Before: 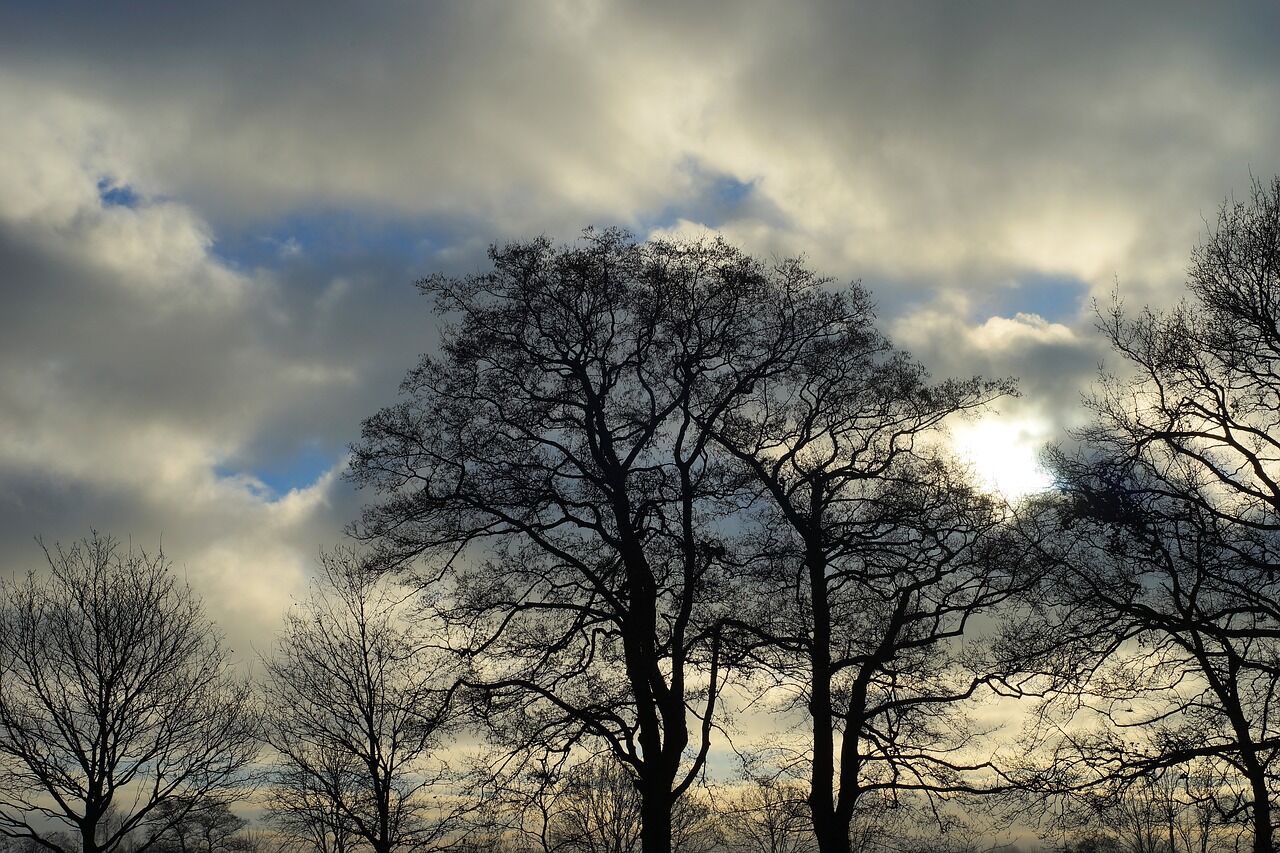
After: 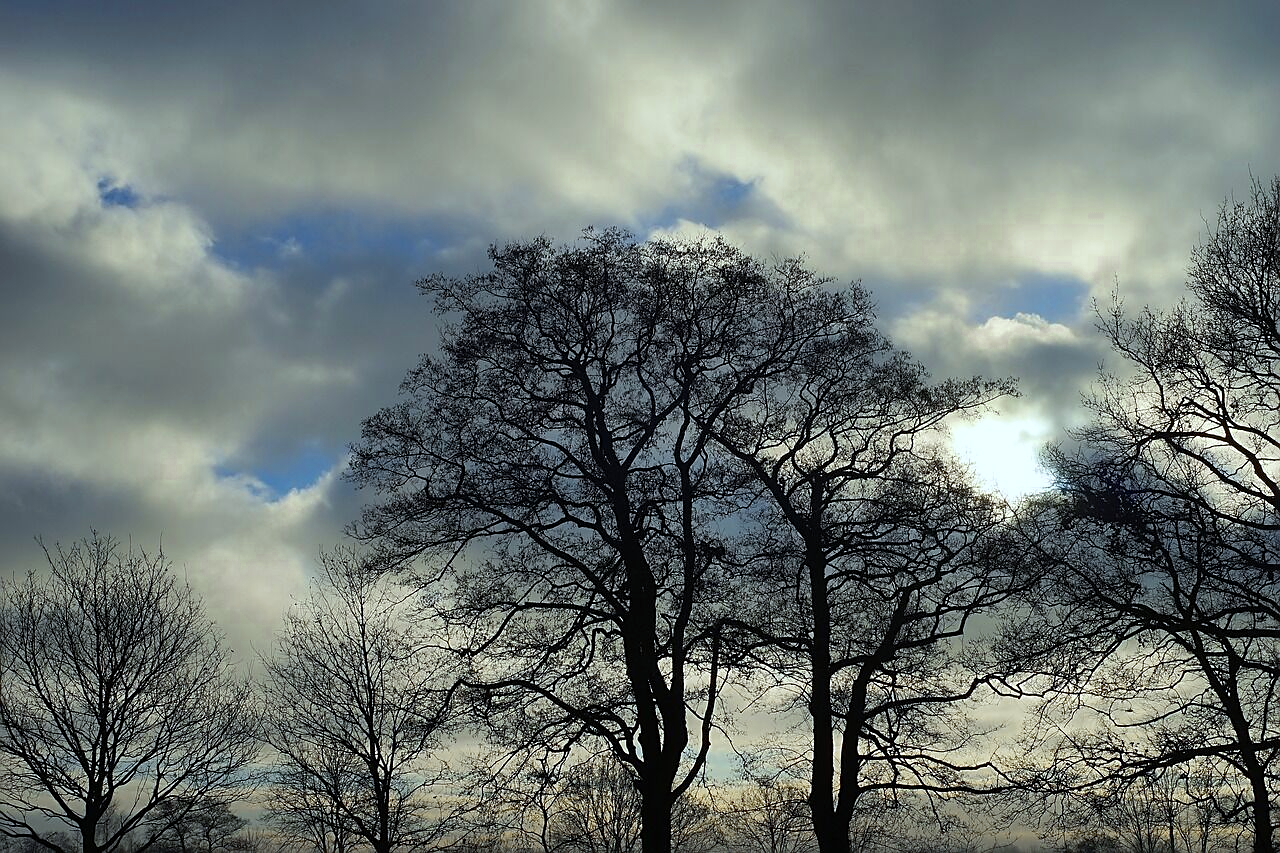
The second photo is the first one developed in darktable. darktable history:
color correction: saturation 0.99
sharpen: radius 1.864, amount 0.398, threshold 1.271
color zones: curves: ch0 [(0.11, 0.396) (0.195, 0.36) (0.25, 0.5) (0.303, 0.412) (0.357, 0.544) (0.75, 0.5) (0.967, 0.328)]; ch1 [(0, 0.468) (0.112, 0.512) (0.202, 0.6) (0.25, 0.5) (0.307, 0.352) (0.357, 0.544) (0.75, 0.5) (0.963, 0.524)]
white balance: red 0.925, blue 1.046
